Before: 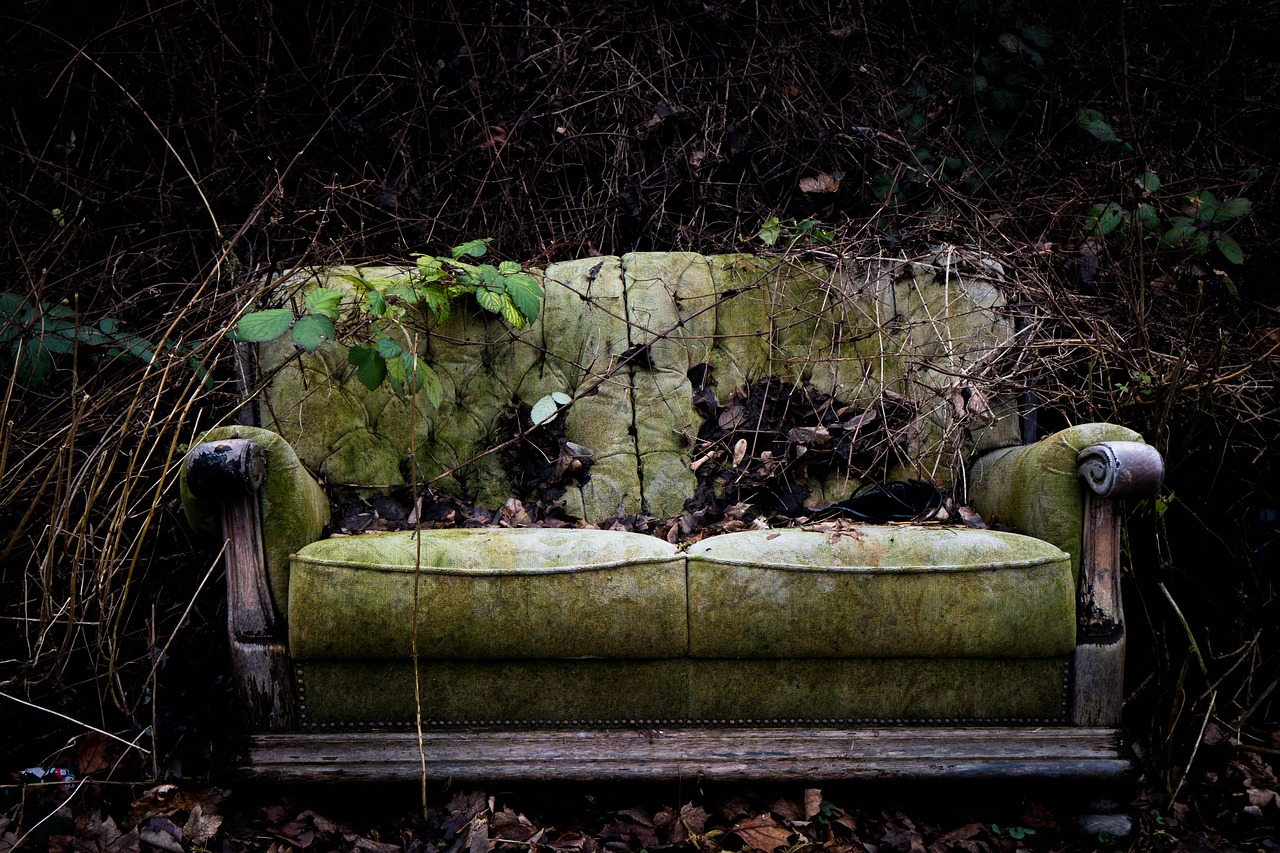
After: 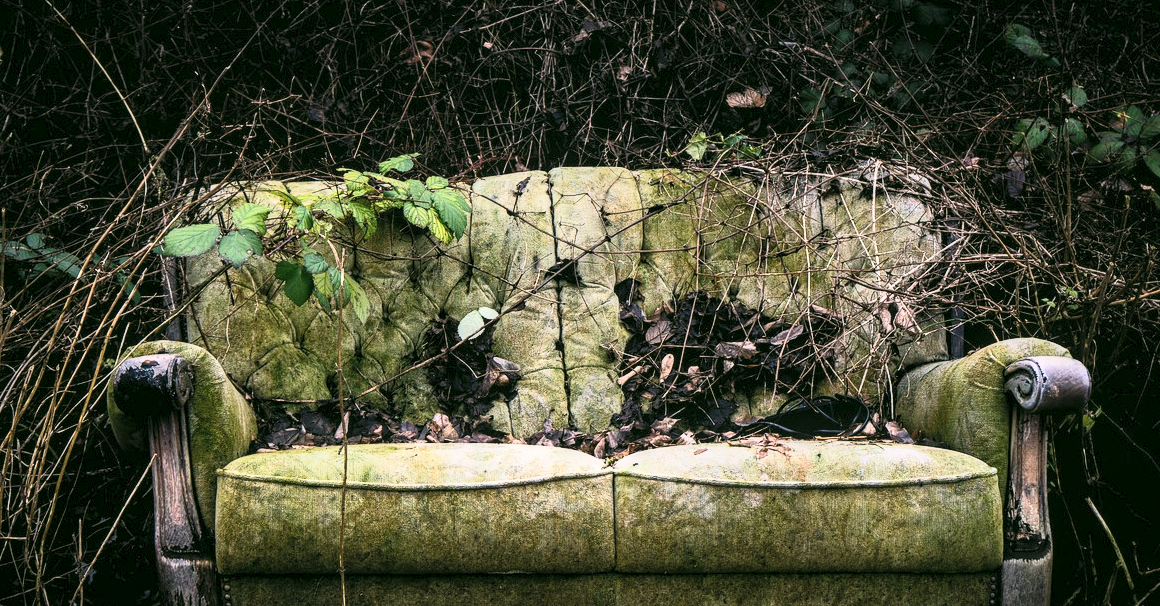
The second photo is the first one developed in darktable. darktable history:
crop: left 5.708%, top 10.013%, right 3.65%, bottom 18.907%
local contrast: on, module defaults
exposure: exposure -0.052 EV, compensate highlight preservation false
contrast brightness saturation: contrast 0.373, brightness 0.53
tone equalizer: edges refinement/feathering 500, mask exposure compensation -1.57 EV, preserve details no
color correction: highlights a* 4.47, highlights b* 4.95, shadows a* -7.4, shadows b* 4.79
